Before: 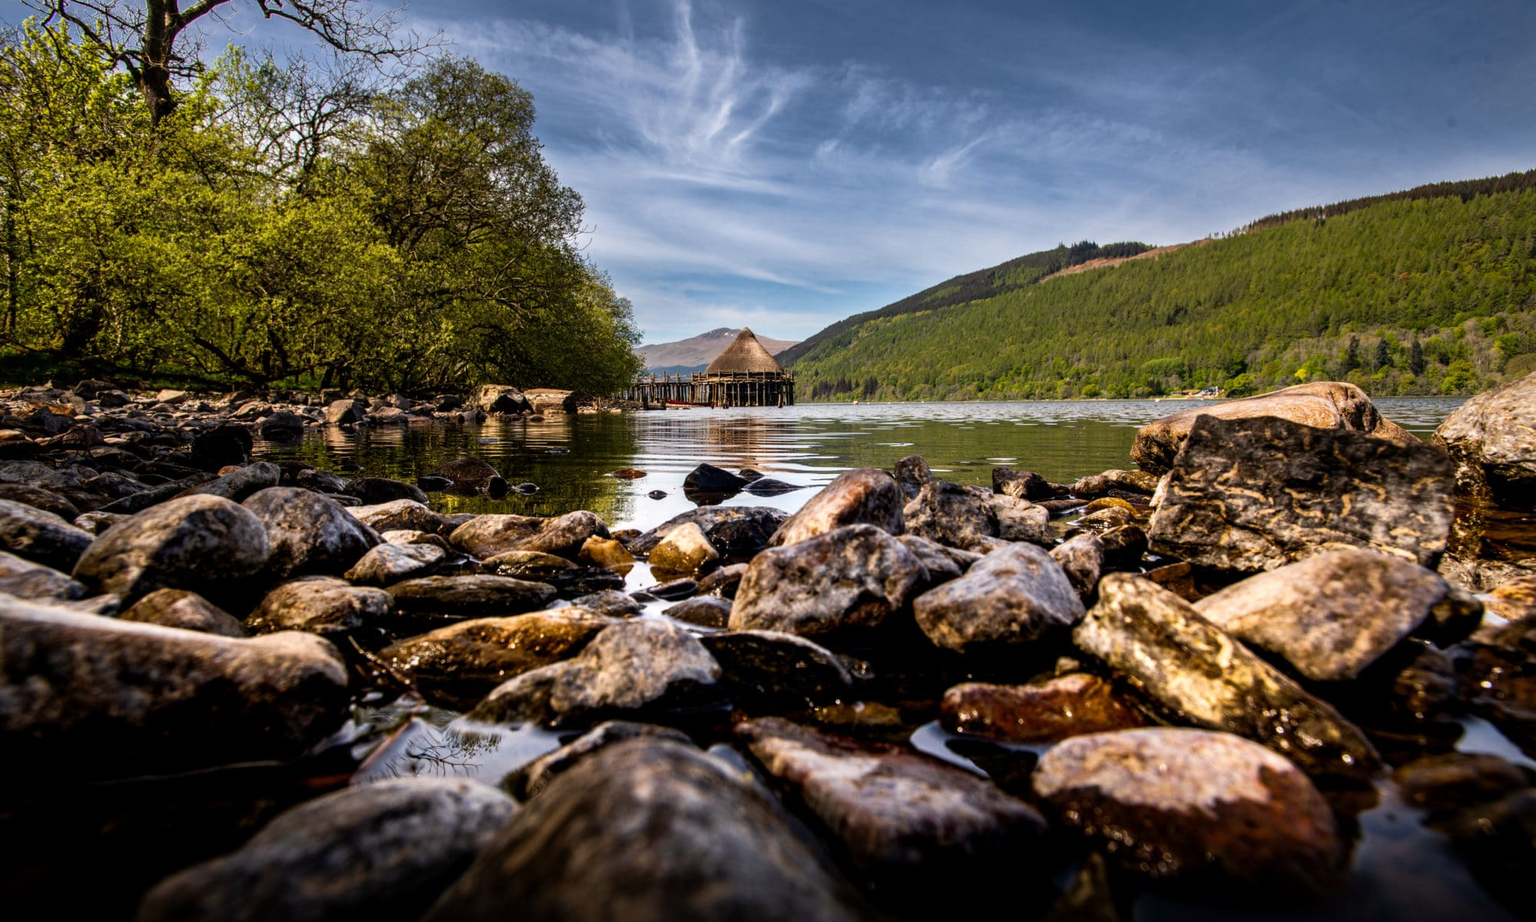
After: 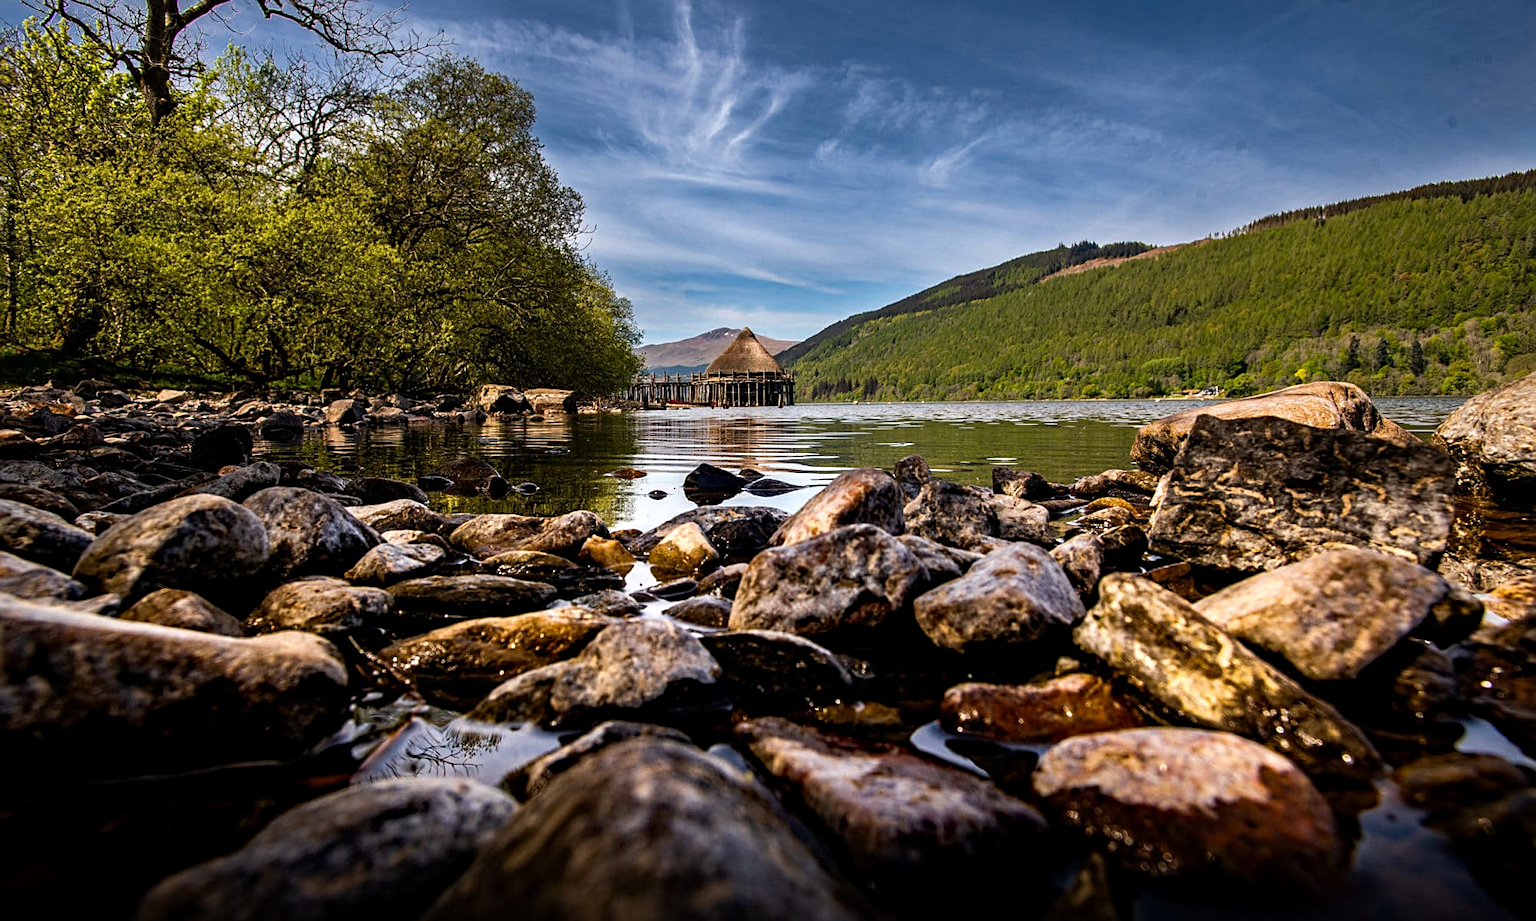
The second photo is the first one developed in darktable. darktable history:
sharpen: on, module defaults
haze removal: strength 0.289, distance 0.244, adaptive false
